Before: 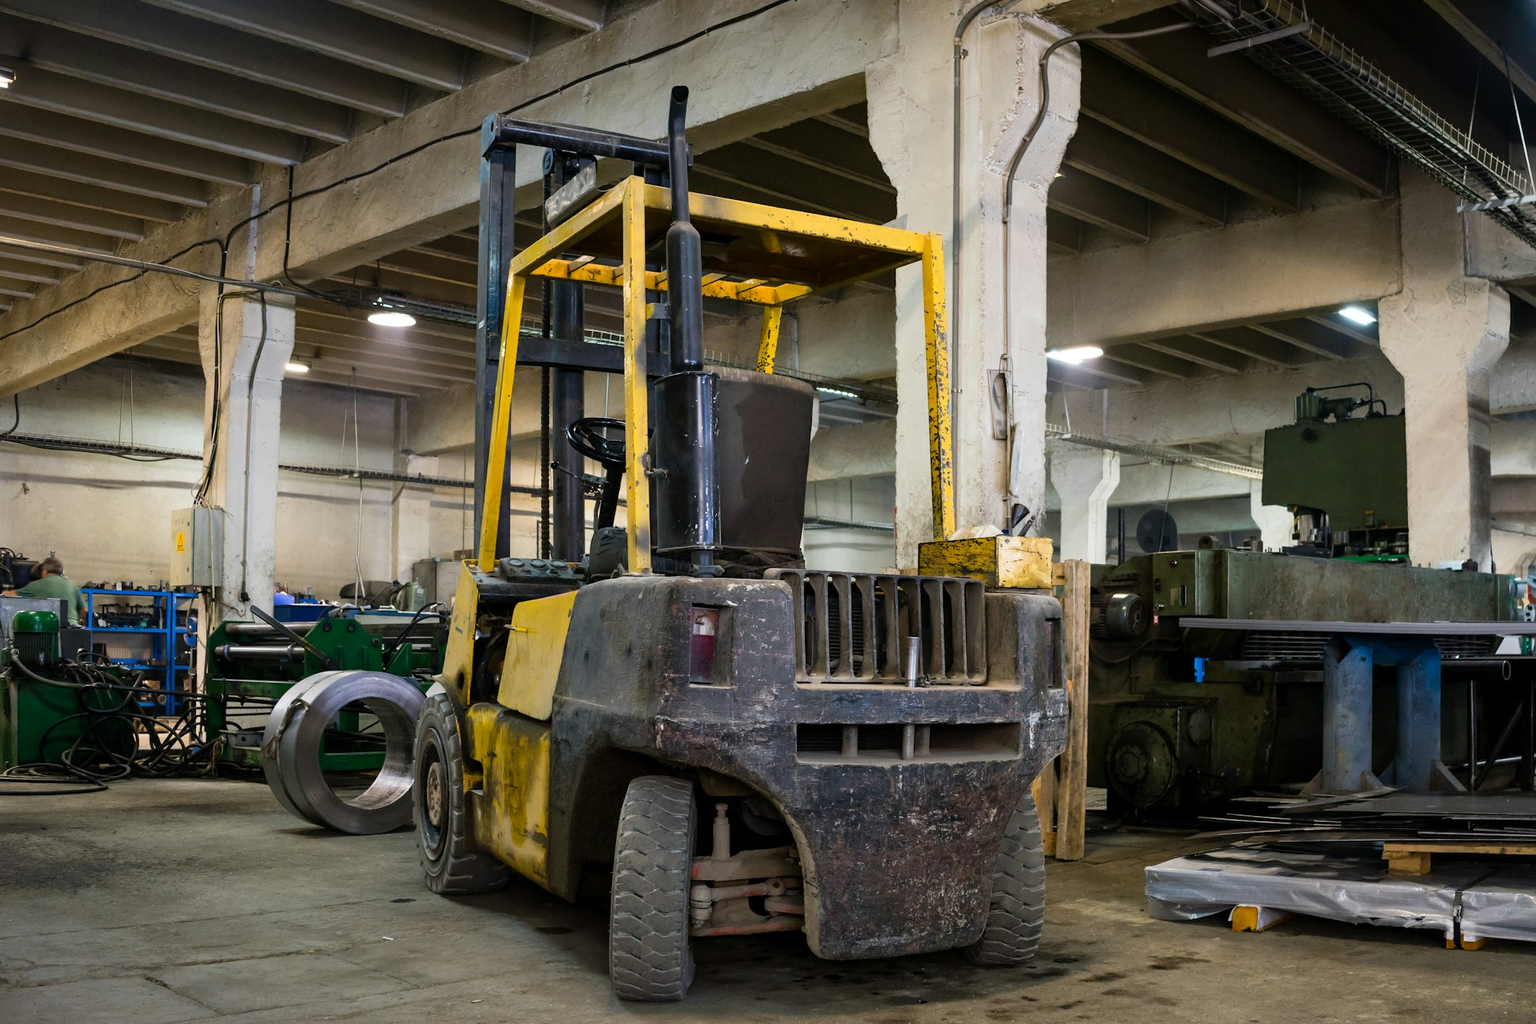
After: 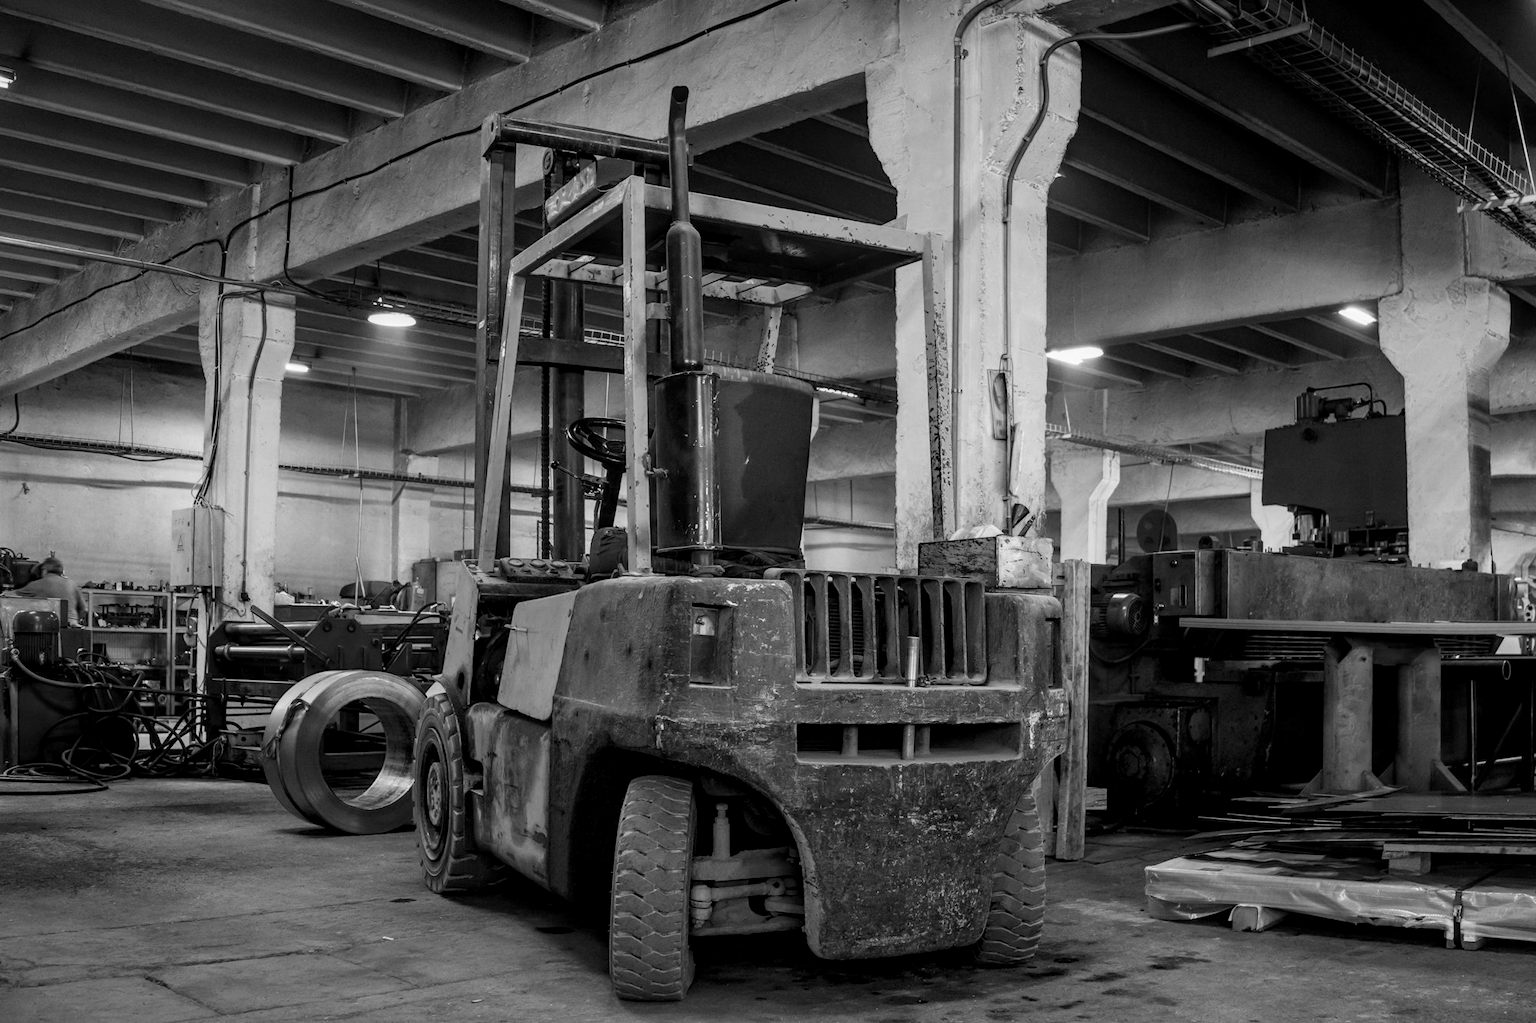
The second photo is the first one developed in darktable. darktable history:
local contrast: on, module defaults
color calibration: output gray [0.253, 0.26, 0.487, 0], gray › normalize channels true, illuminant same as pipeline (D50), adaptation XYZ, x 0.346, y 0.359, gamut compression 0
